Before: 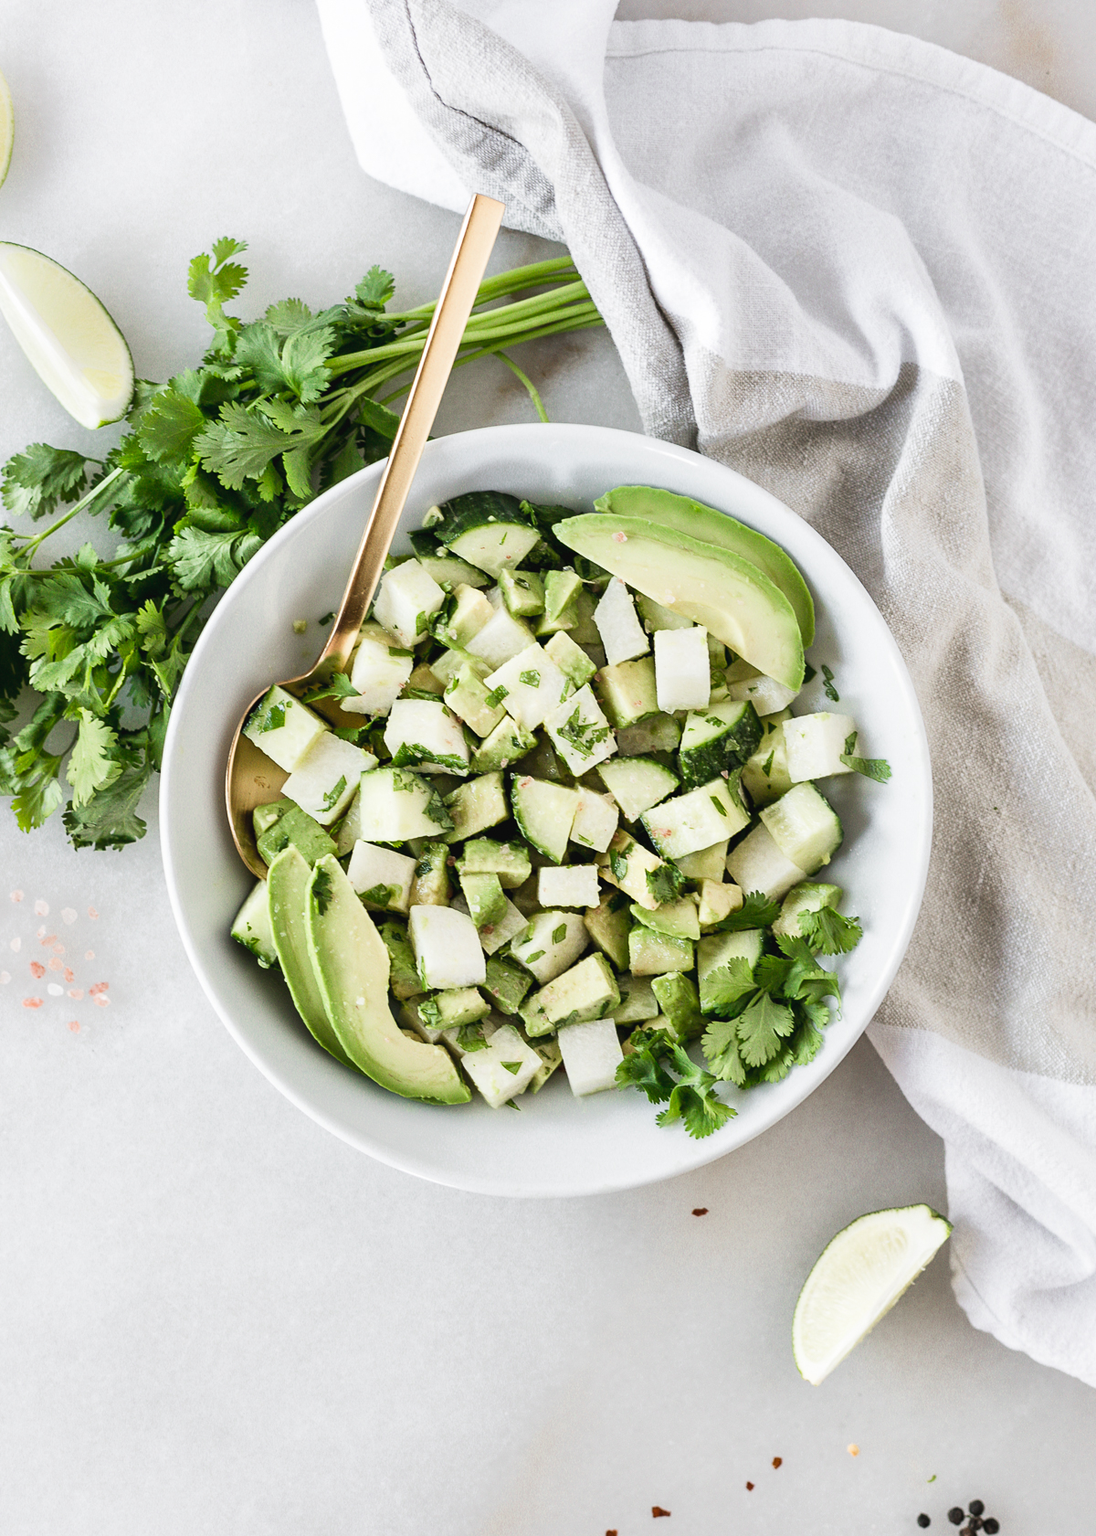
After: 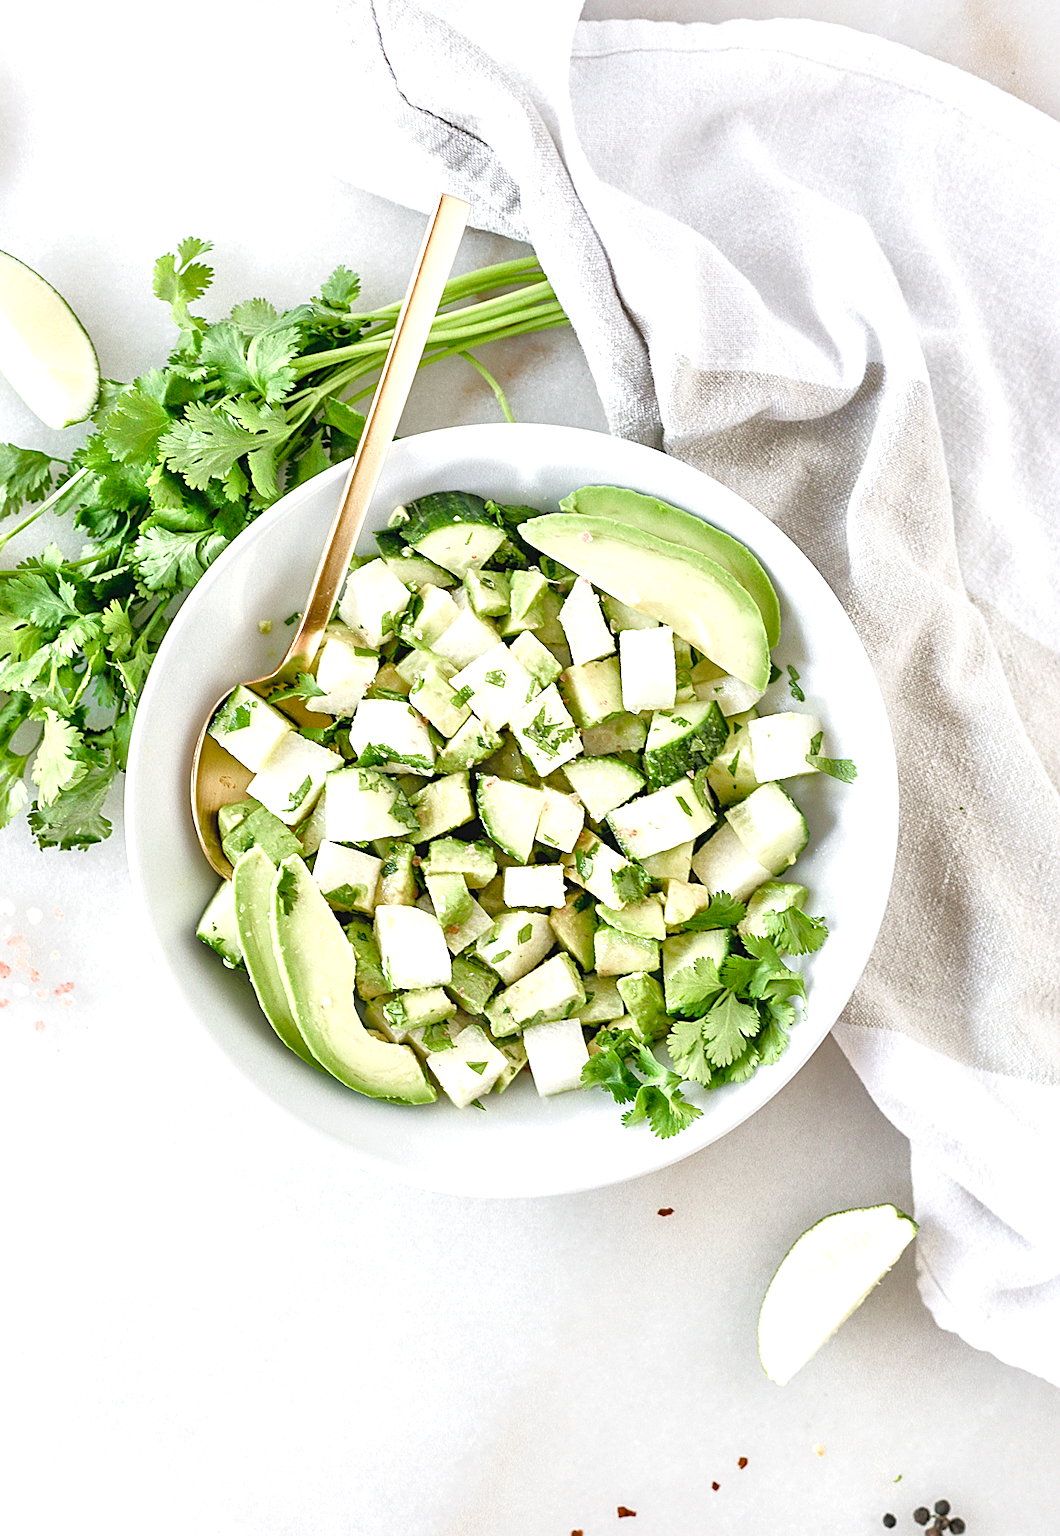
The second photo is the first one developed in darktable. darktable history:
crop and rotate: left 3.238%
tone equalizer: -7 EV 0.15 EV, -6 EV 0.6 EV, -5 EV 1.15 EV, -4 EV 1.33 EV, -3 EV 1.15 EV, -2 EV 0.6 EV, -1 EV 0.15 EV, mask exposure compensation -0.5 EV
sharpen: on, module defaults
color balance rgb: perceptual saturation grading › global saturation 20%, perceptual saturation grading › highlights -50%, perceptual saturation grading › shadows 30%, perceptual brilliance grading › global brilliance 10%, perceptual brilliance grading › shadows 15%
